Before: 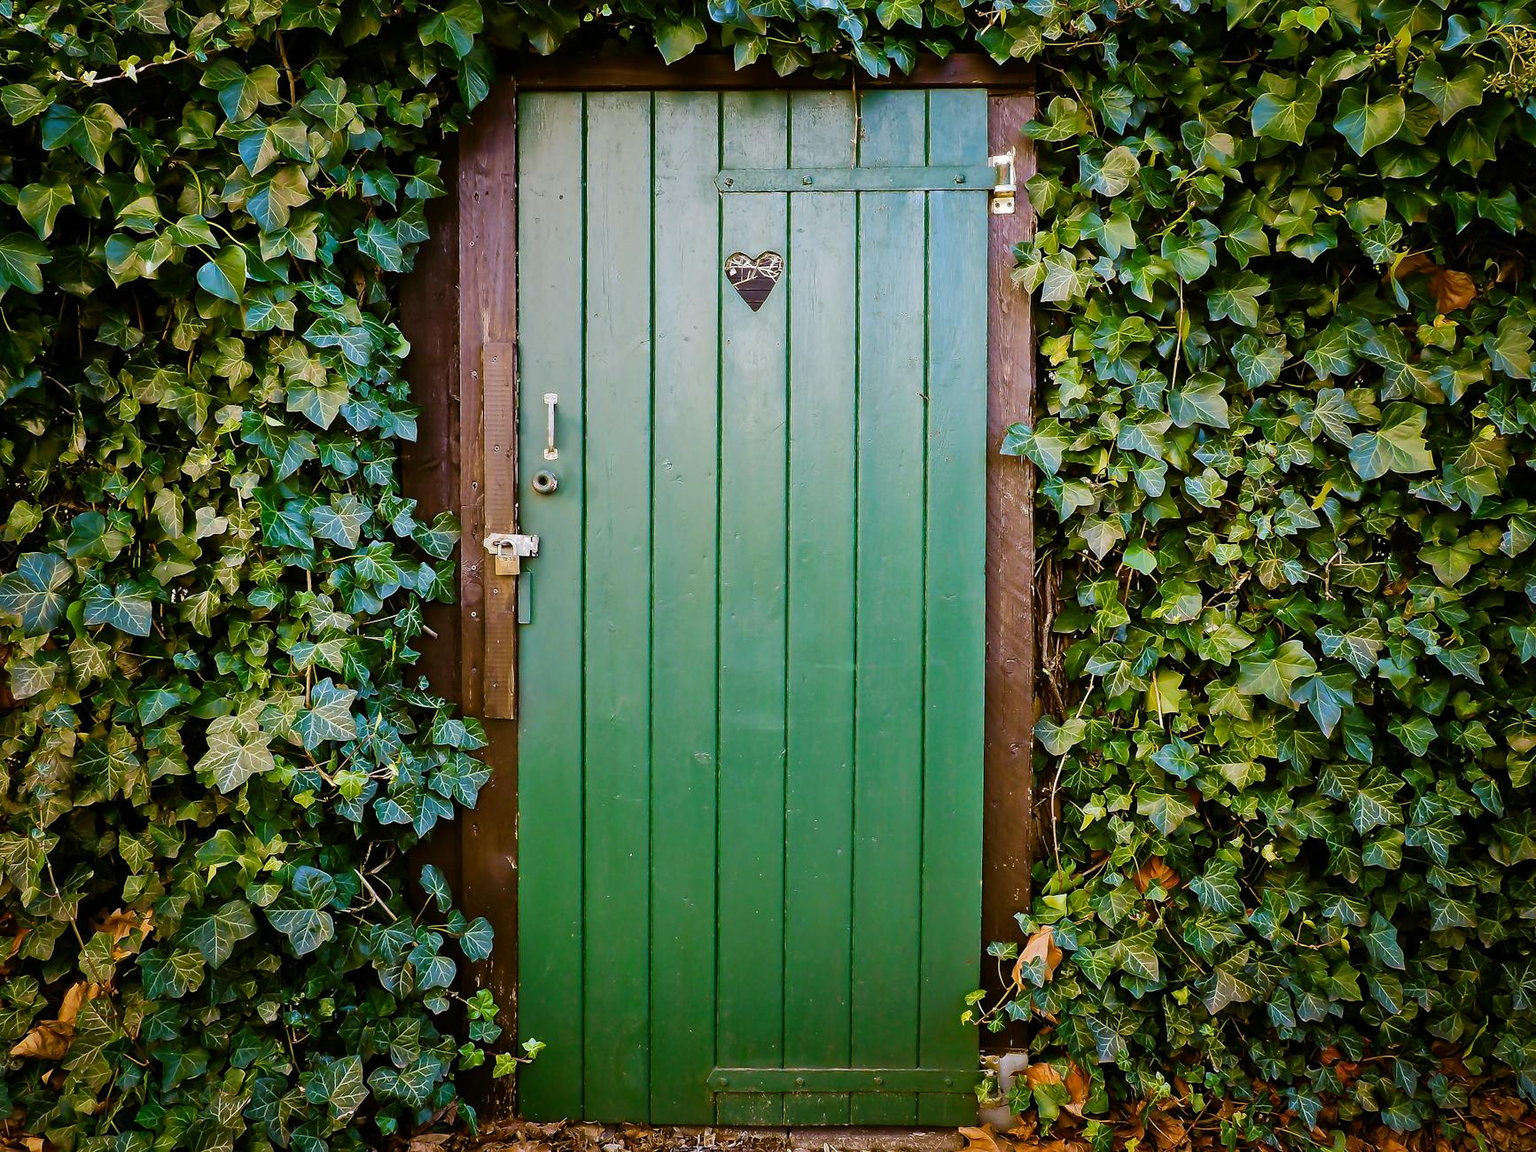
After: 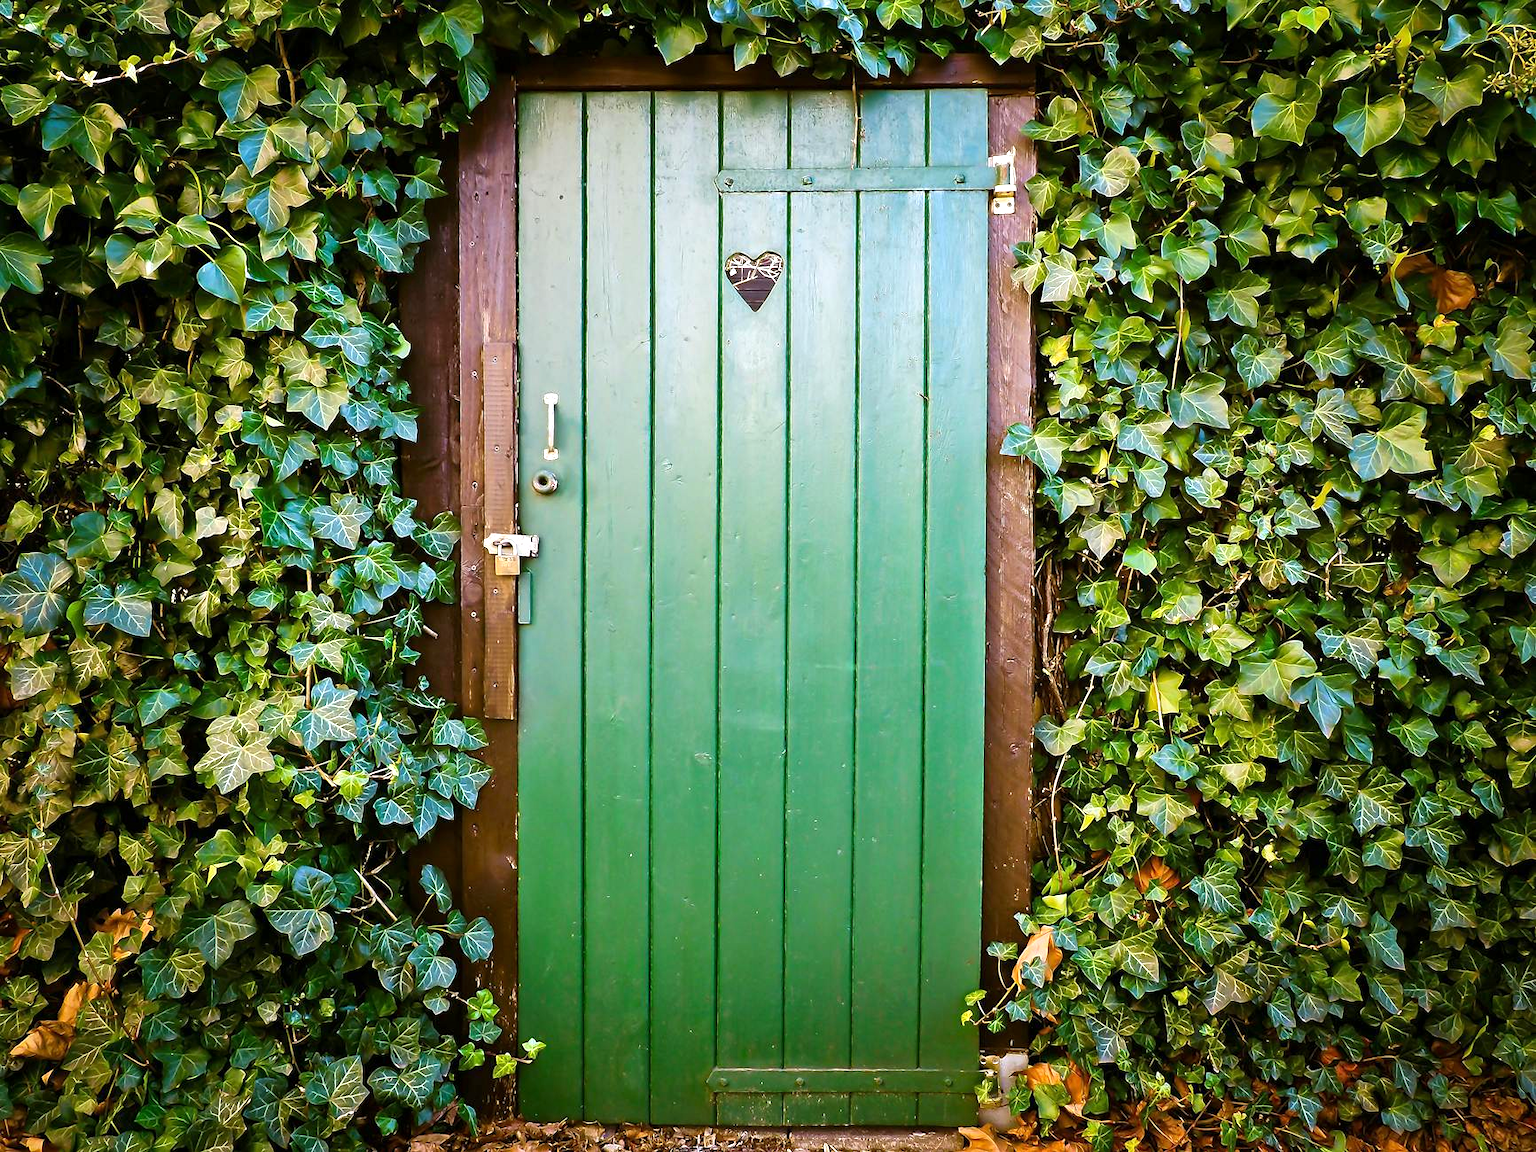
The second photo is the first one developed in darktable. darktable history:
exposure: exposure 0.7 EV, compensate highlight preservation false
